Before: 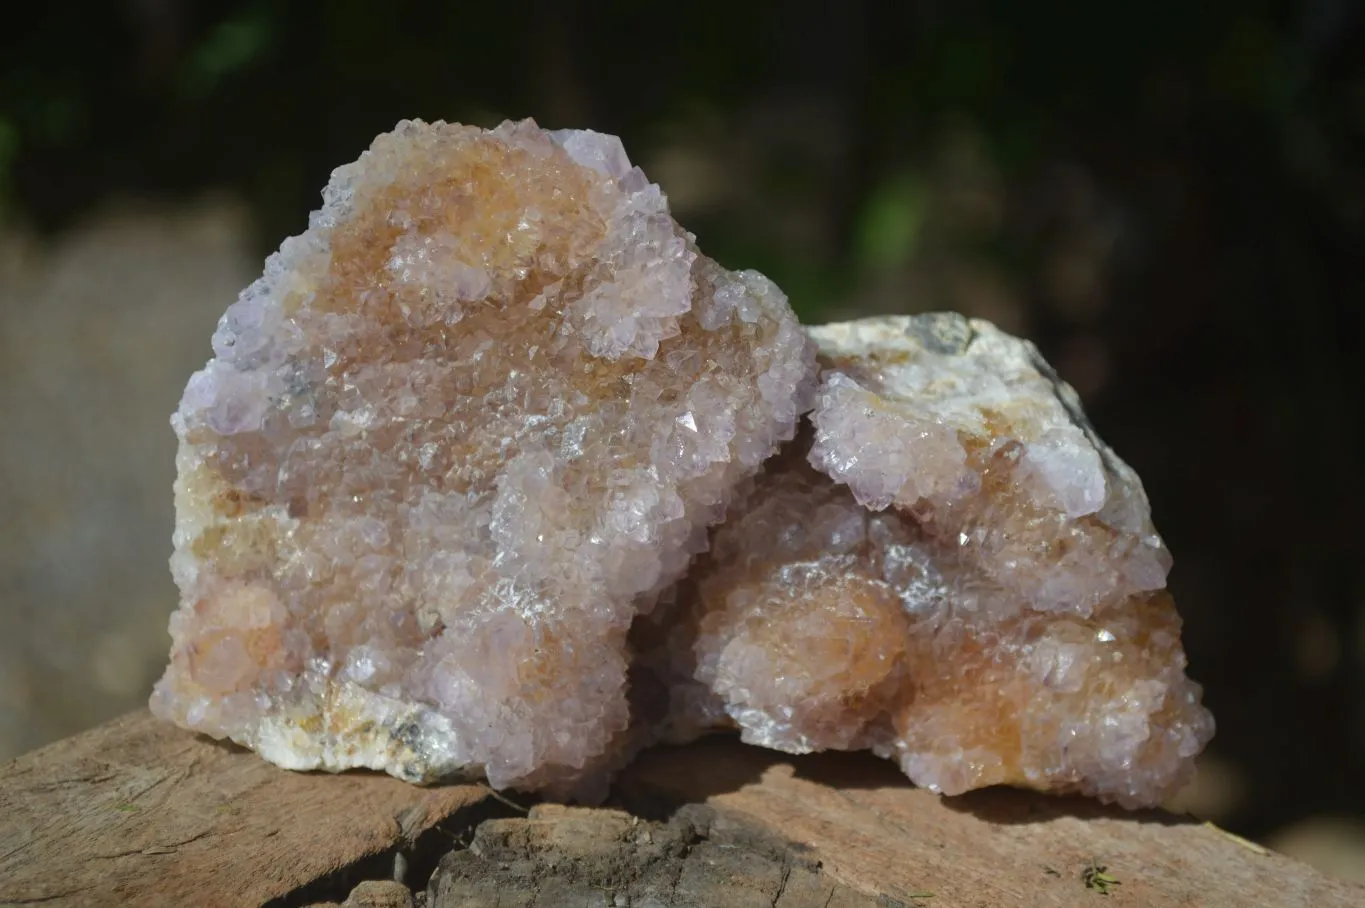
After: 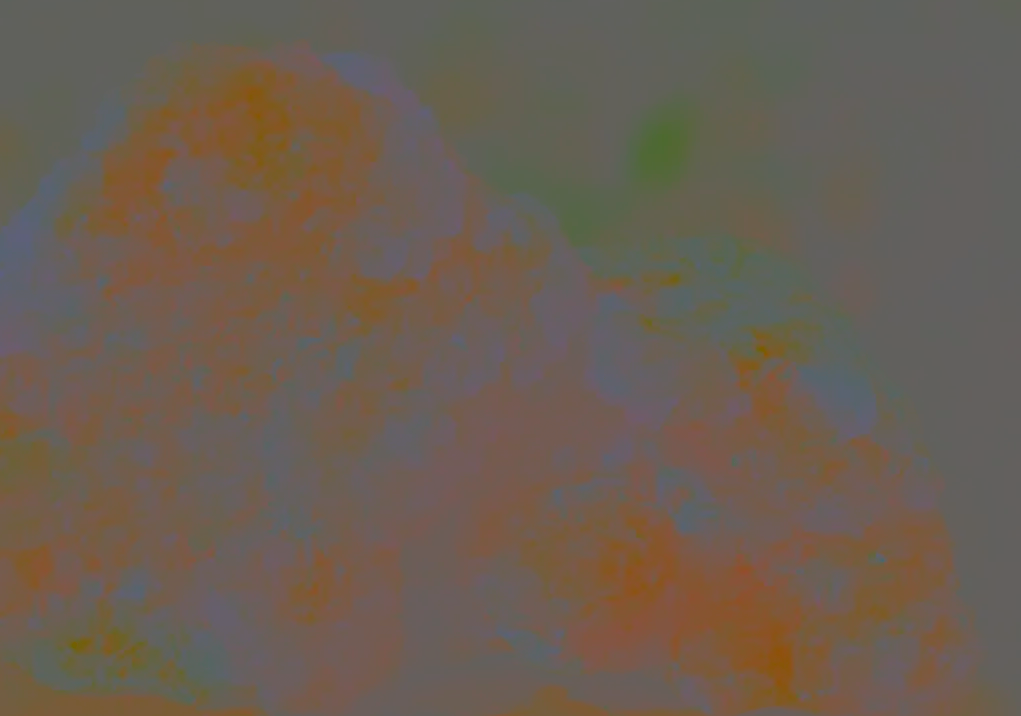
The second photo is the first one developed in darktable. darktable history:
exposure: black level correction -0.016, exposure -1.018 EV, compensate highlight preservation false
contrast brightness saturation: contrast -0.99, brightness -0.17, saturation 0.75
crop: left 16.768%, top 8.653%, right 8.362%, bottom 12.485%
shadows and highlights: soften with gaussian
local contrast: mode bilateral grid, contrast 20, coarseness 50, detail 120%, midtone range 0.2
